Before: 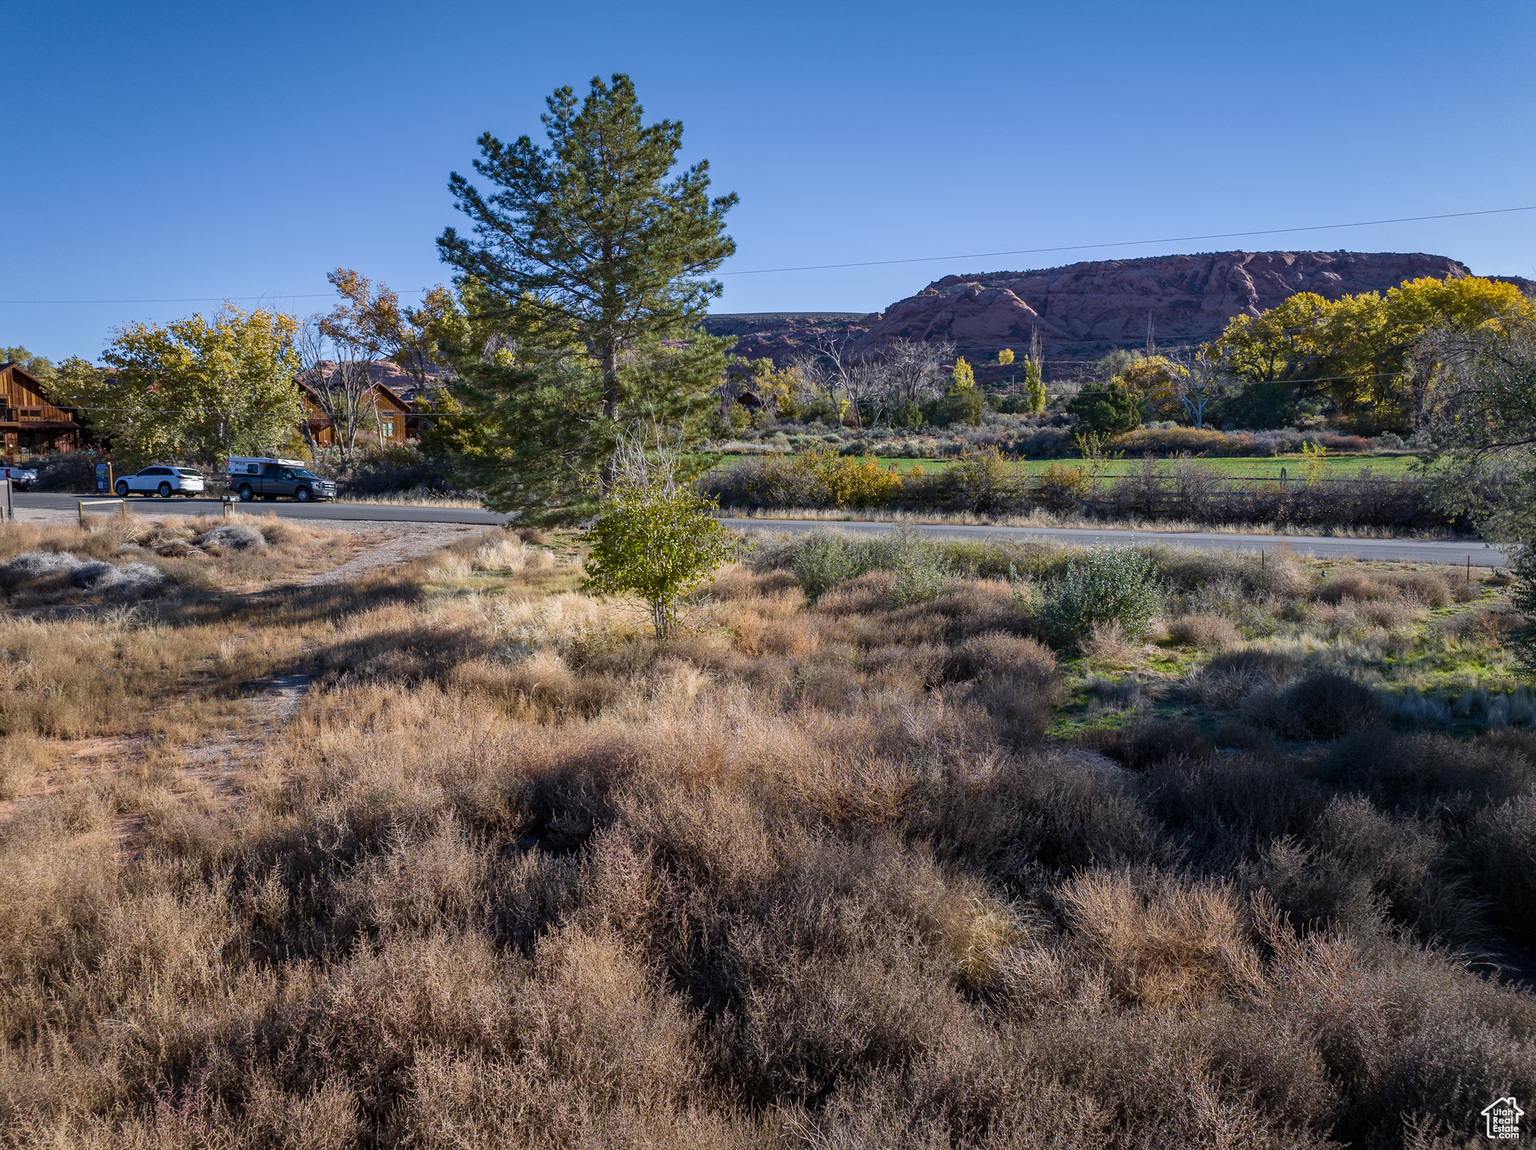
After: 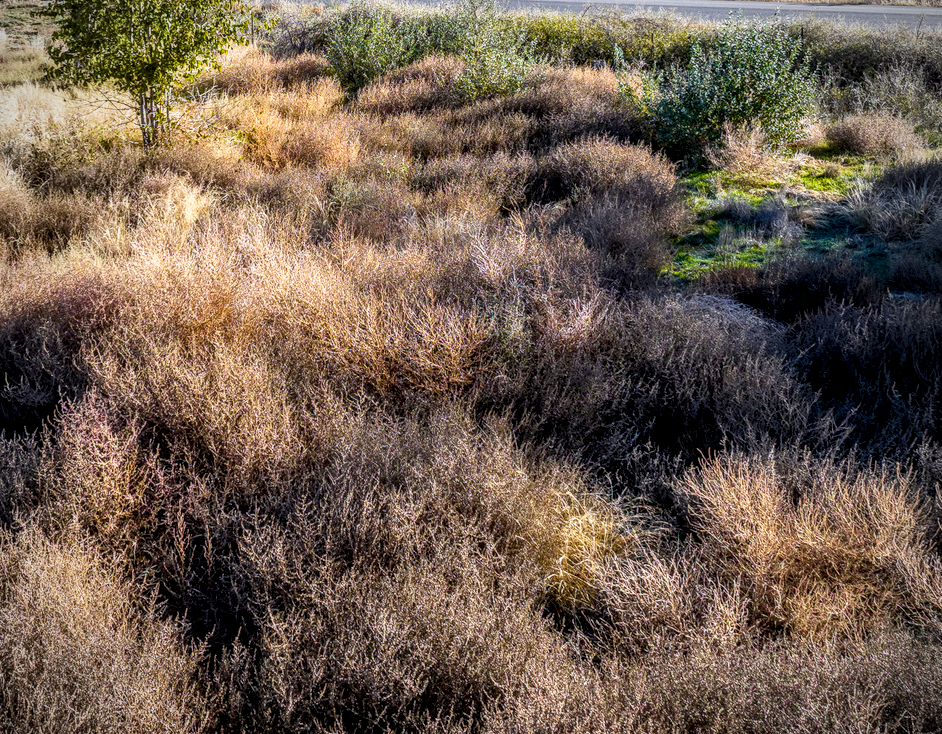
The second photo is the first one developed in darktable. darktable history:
exposure: black level correction 0.002, compensate highlight preservation false
base curve: curves: ch0 [(0, 0) (0.088, 0.125) (0.176, 0.251) (0.354, 0.501) (0.613, 0.749) (1, 0.877)], preserve colors none
crop: left 35.757%, top 46.048%, right 18.23%, bottom 6.043%
local contrast: highlights 23%, detail 150%
vignetting: on, module defaults
levels: black 0.062%, white 90.68%, levels [0.016, 0.5, 0.996]
color balance rgb: linear chroma grading › global chroma 24.729%, perceptual saturation grading › global saturation 0.213%, global vibrance 15.107%
